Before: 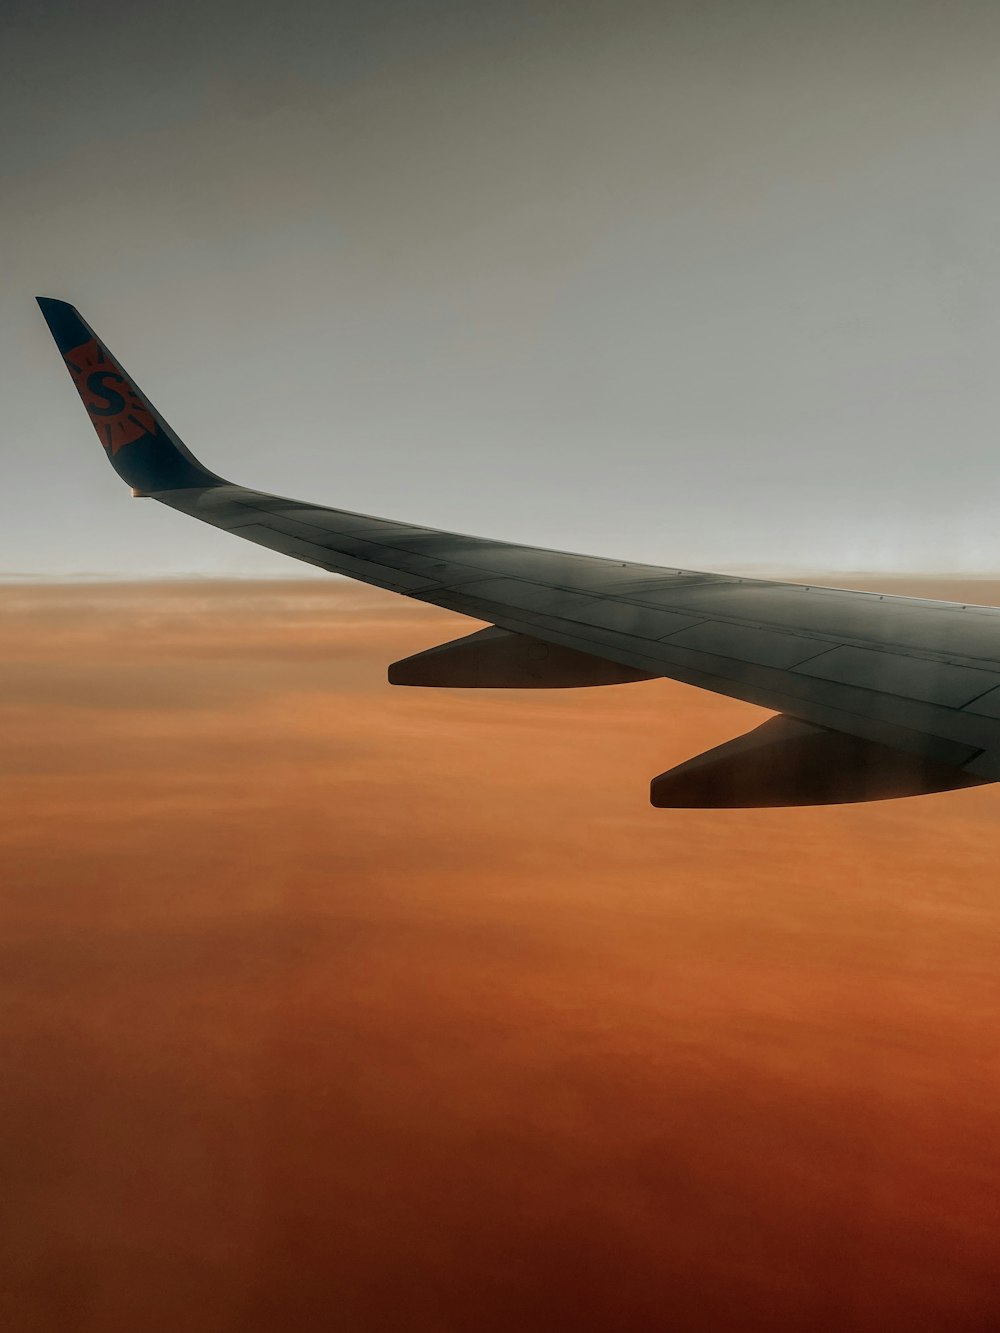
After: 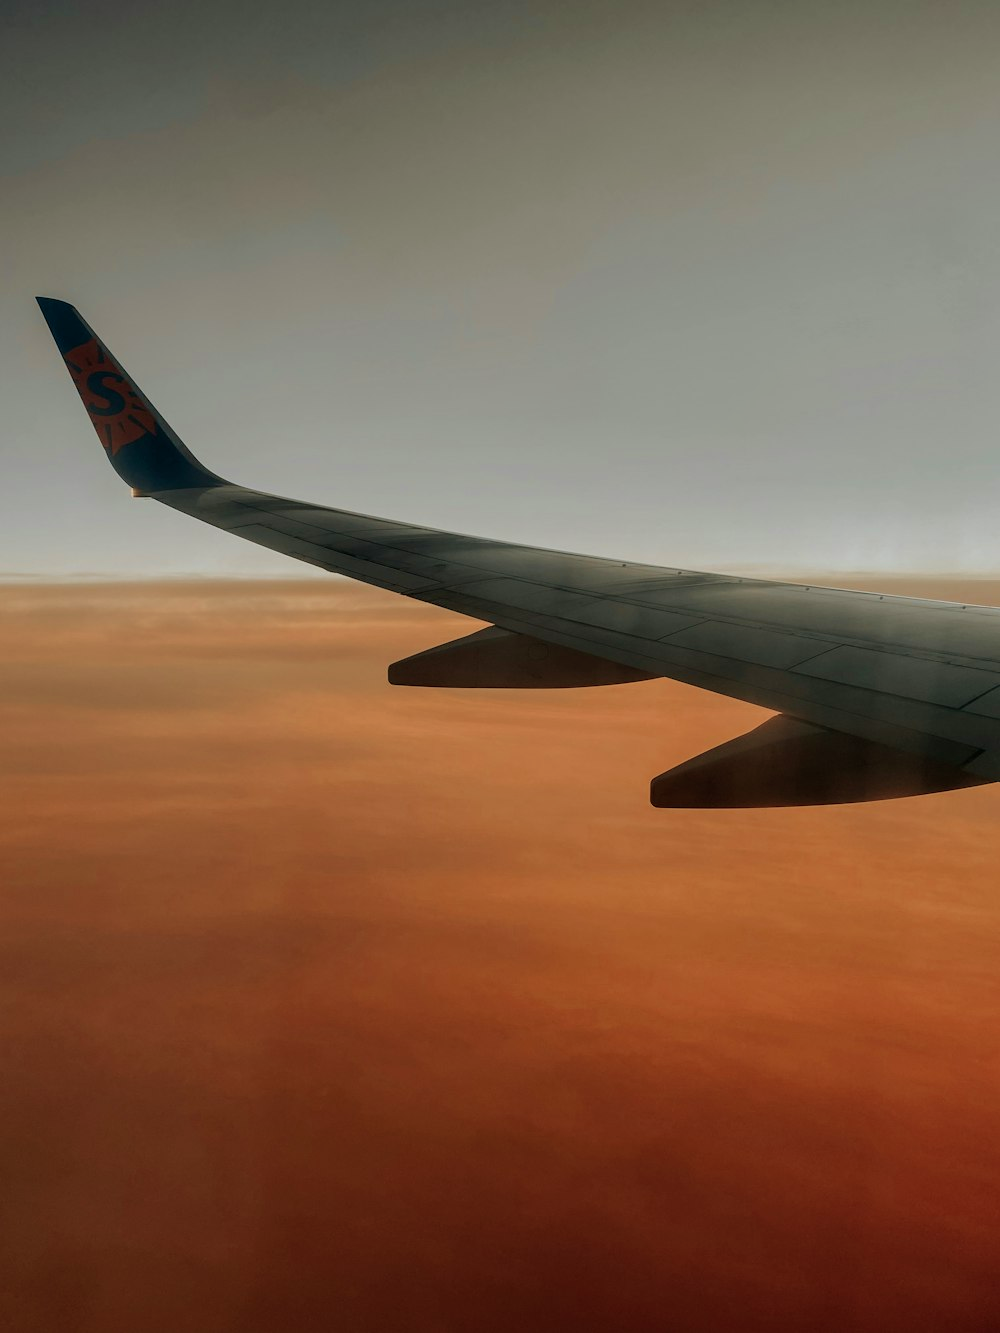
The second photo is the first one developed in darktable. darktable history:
shadows and highlights: shadows 20.37, highlights -20.7, soften with gaussian
exposure: exposure -0.153 EV, compensate exposure bias true, compensate highlight preservation false
velvia: on, module defaults
